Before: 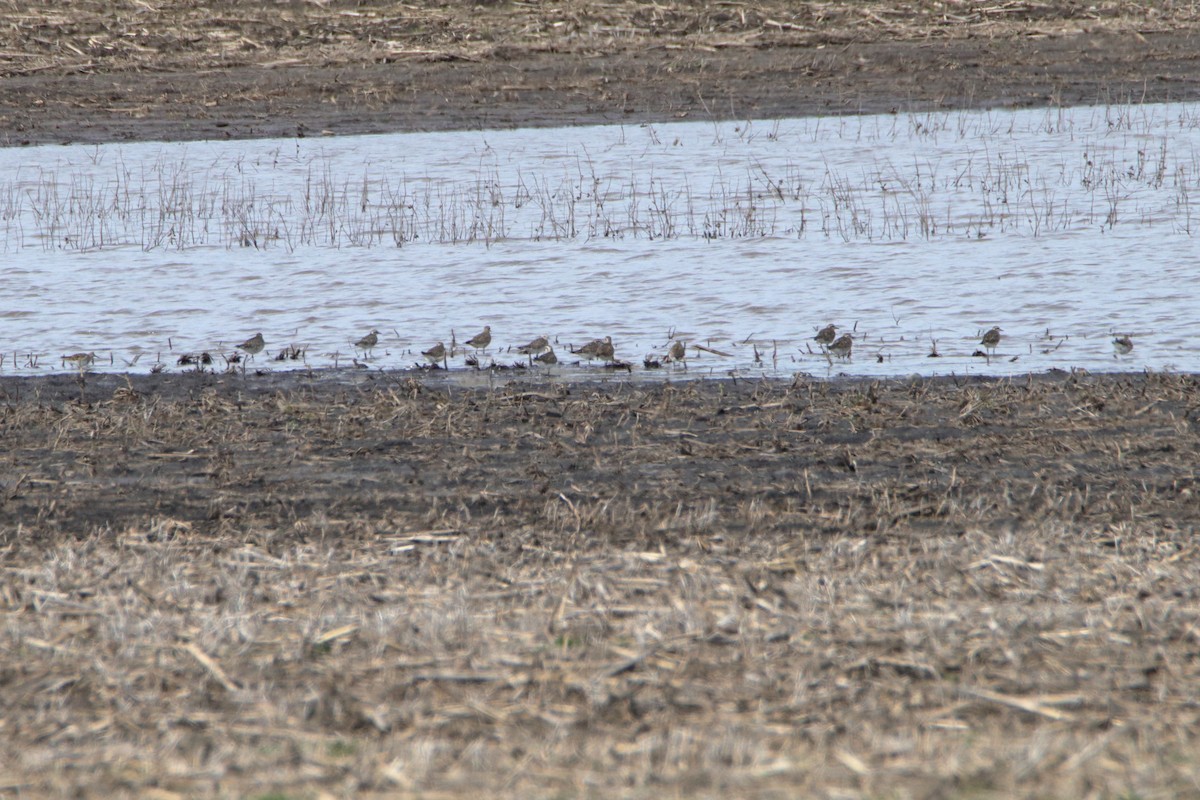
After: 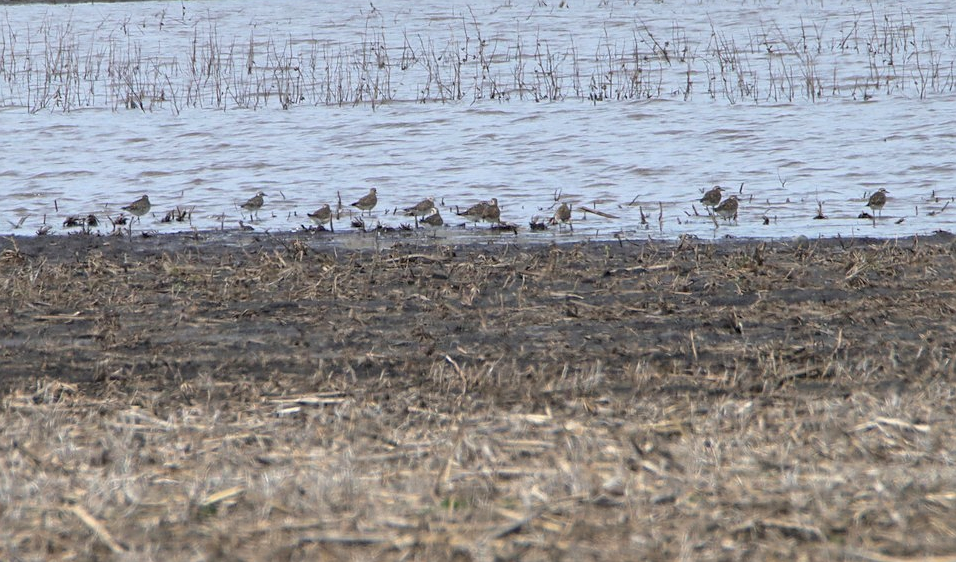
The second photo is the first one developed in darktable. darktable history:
sharpen: radius 0.981, amount 0.61
color balance rgb: perceptual saturation grading › global saturation 0.049%, global vibrance 20%
shadows and highlights: shadows 20.97, highlights -35.73, soften with gaussian
crop: left 9.549%, top 17.297%, right 10.763%, bottom 12.344%
